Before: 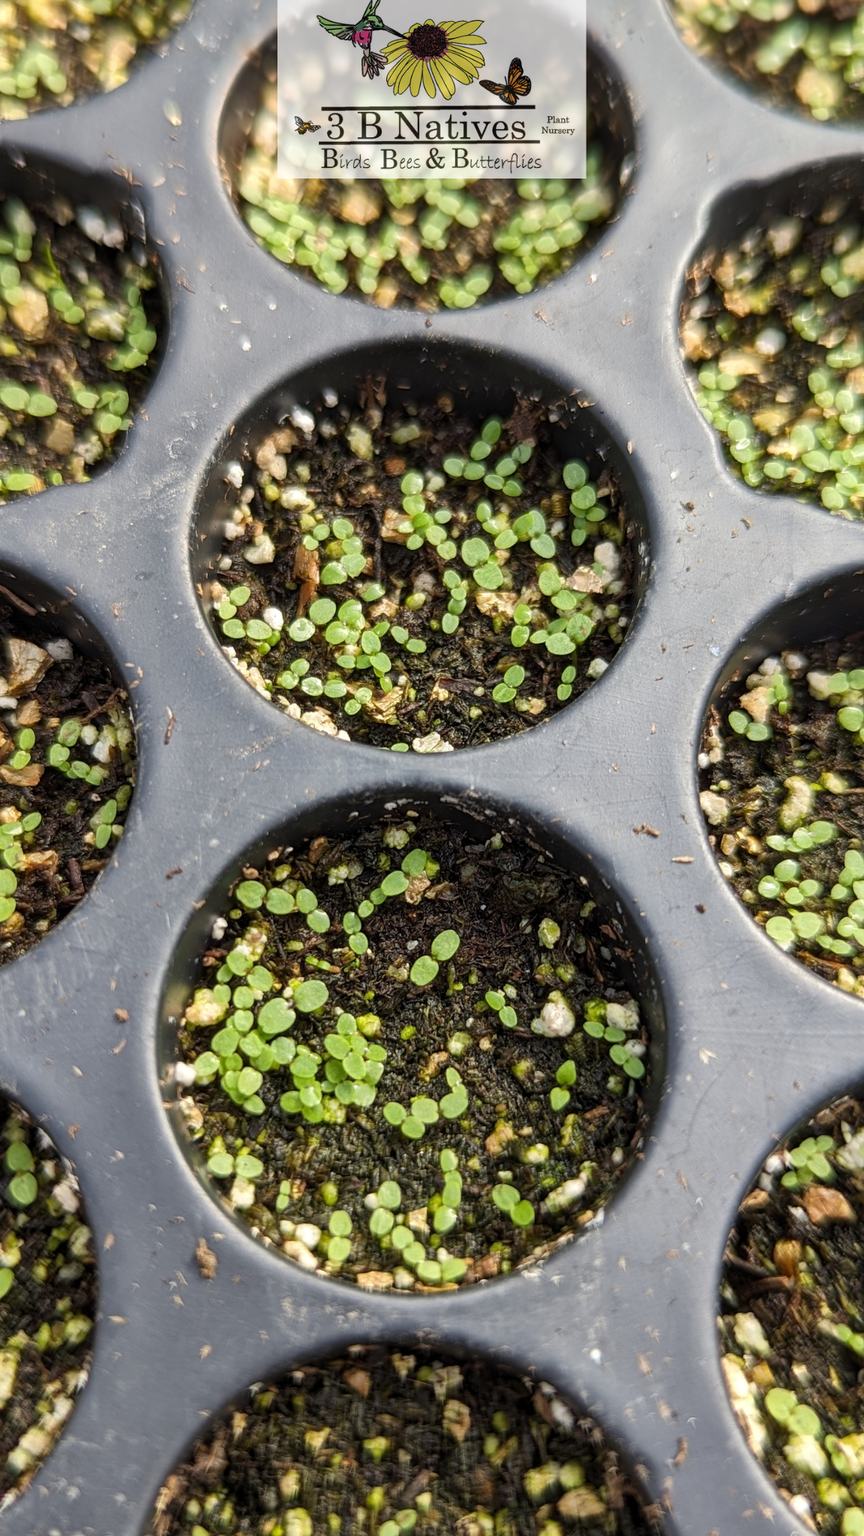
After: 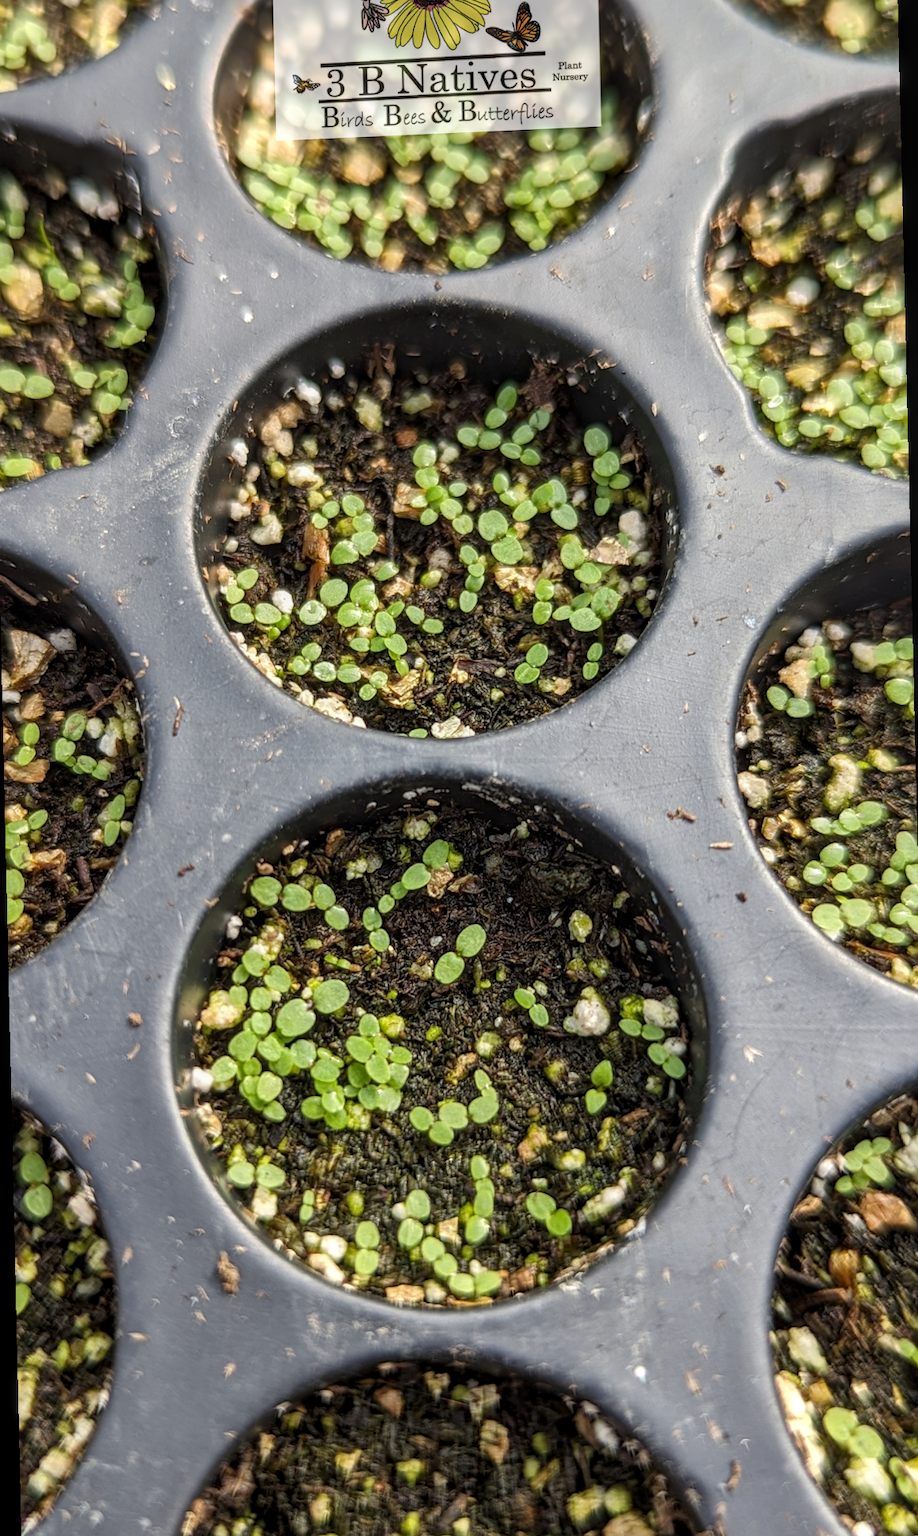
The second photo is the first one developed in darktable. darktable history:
rotate and perspective: rotation -1.32°, lens shift (horizontal) -0.031, crop left 0.015, crop right 0.985, crop top 0.047, crop bottom 0.982
local contrast: on, module defaults
